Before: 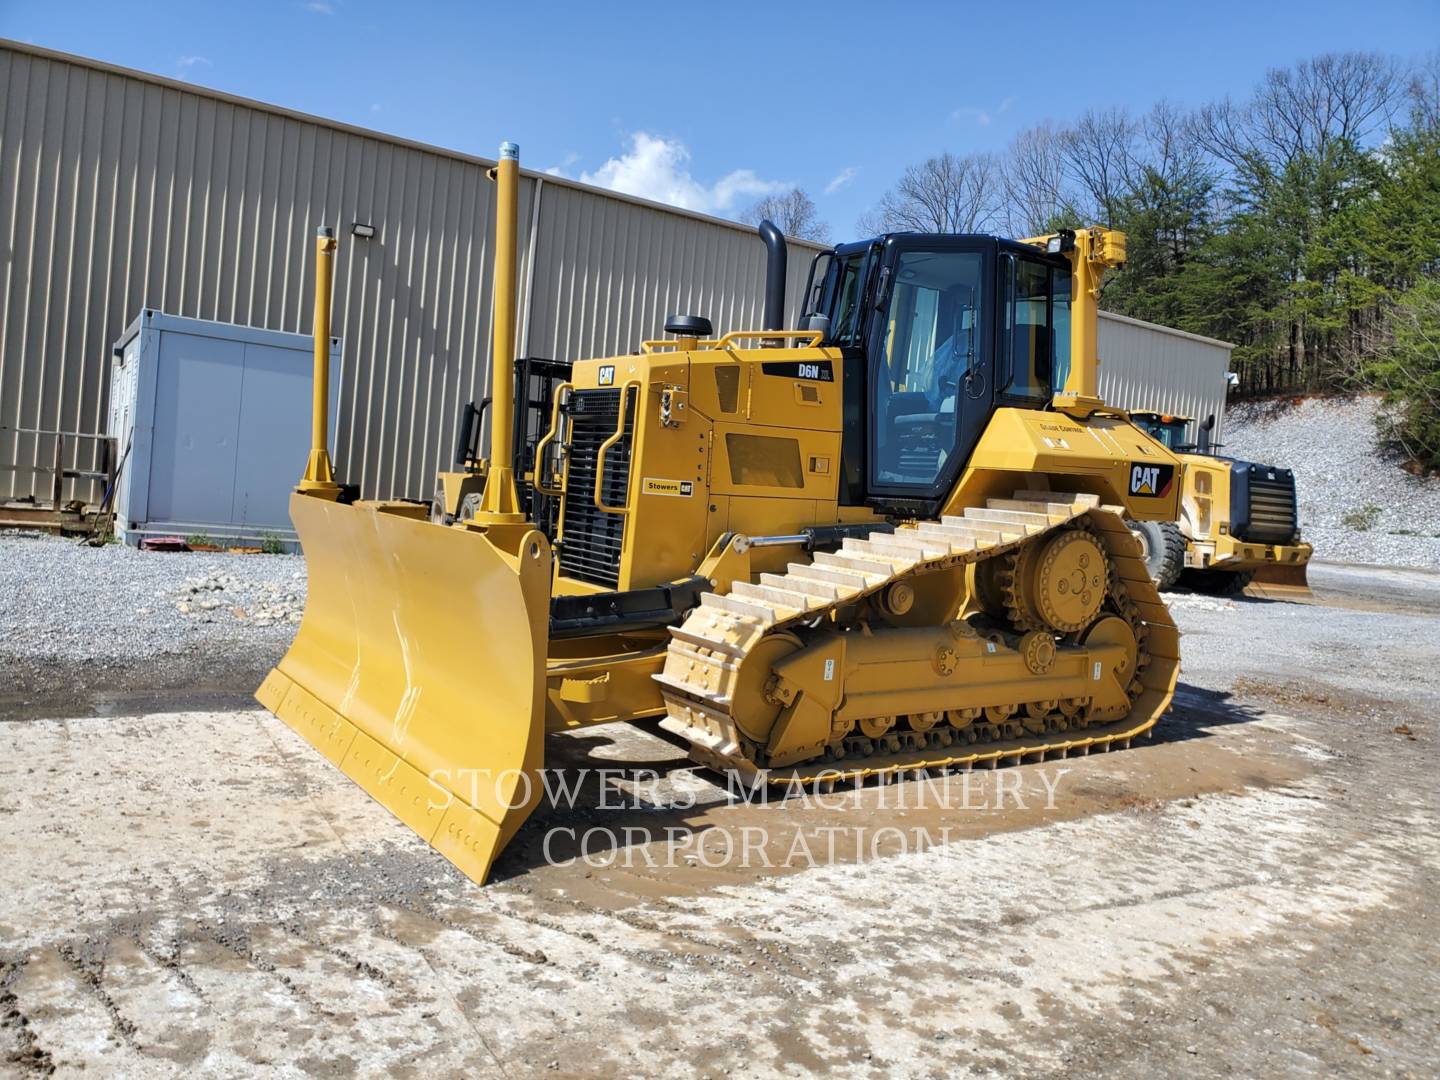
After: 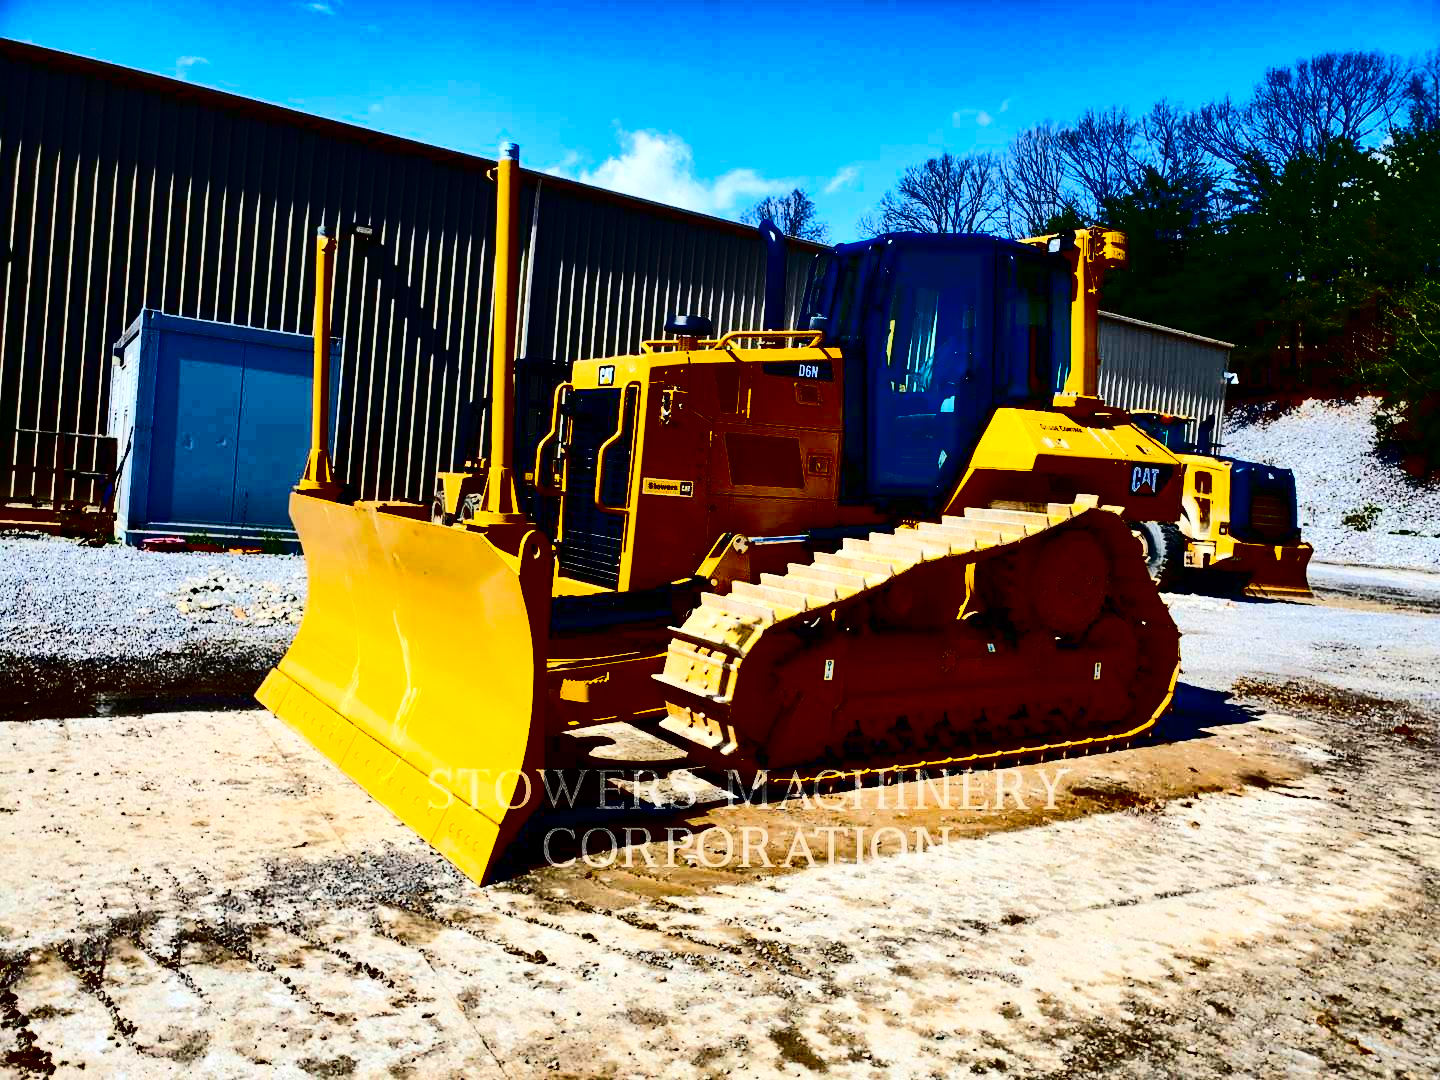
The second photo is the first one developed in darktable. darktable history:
color balance rgb: perceptual saturation grading › global saturation 20%, perceptual saturation grading › highlights -25.474%, perceptual saturation grading › shadows 49.4%
tone curve: curves: ch0 [(0, 0) (0.003, 0.006) (0.011, 0.011) (0.025, 0.02) (0.044, 0.032) (0.069, 0.035) (0.1, 0.046) (0.136, 0.063) (0.177, 0.089) (0.224, 0.12) (0.277, 0.16) (0.335, 0.206) (0.399, 0.268) (0.468, 0.359) (0.543, 0.466) (0.623, 0.582) (0.709, 0.722) (0.801, 0.808) (0.898, 0.886) (1, 1)], color space Lab, independent channels, preserve colors none
contrast brightness saturation: contrast 0.782, brightness -0.987, saturation 0.992
